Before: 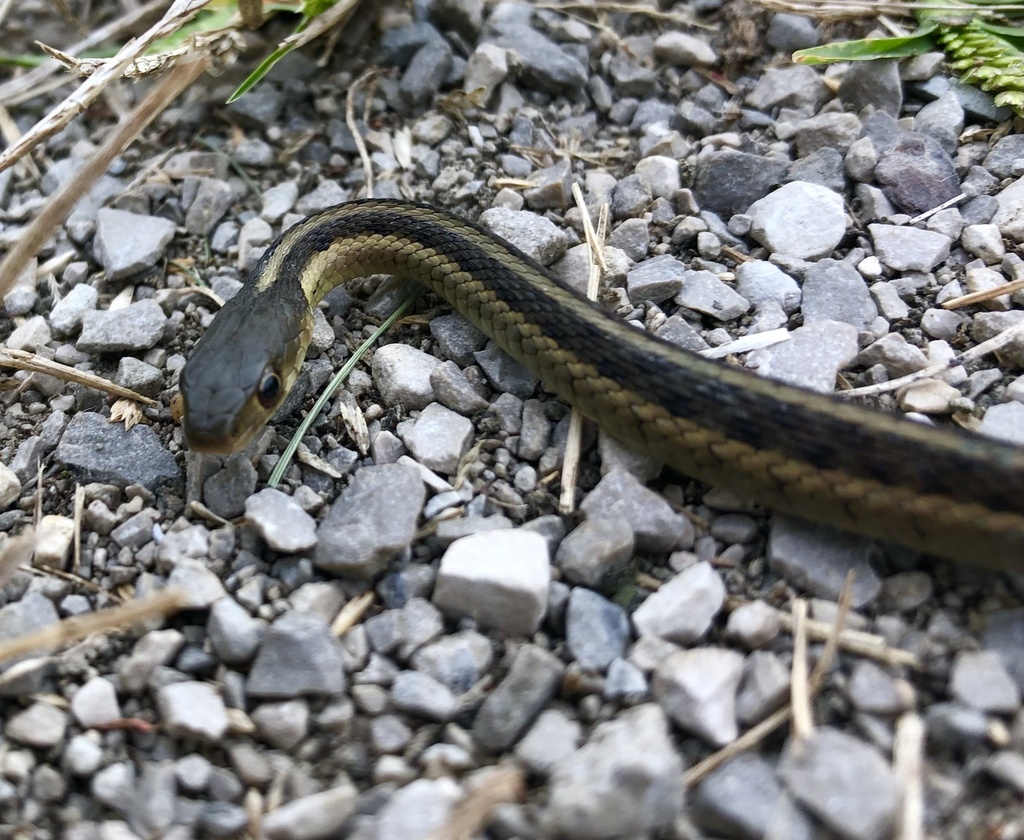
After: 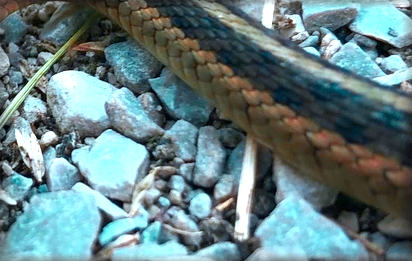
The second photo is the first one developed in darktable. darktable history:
crop: left 31.823%, top 32.617%, right 27.561%, bottom 35.419%
color calibration: x 0.372, y 0.386, temperature 4283.85 K
vignetting: fall-off start 92.99%, fall-off radius 6.27%, brightness -0.575, automatic ratio true, width/height ratio 1.33, shape 0.041
color zones: curves: ch0 [(0.826, 0.353)]; ch1 [(0.242, 0.647) (0.889, 0.342)]; ch2 [(0.246, 0.089) (0.969, 0.068)]
exposure: exposure 1.135 EV, compensate highlight preservation false
